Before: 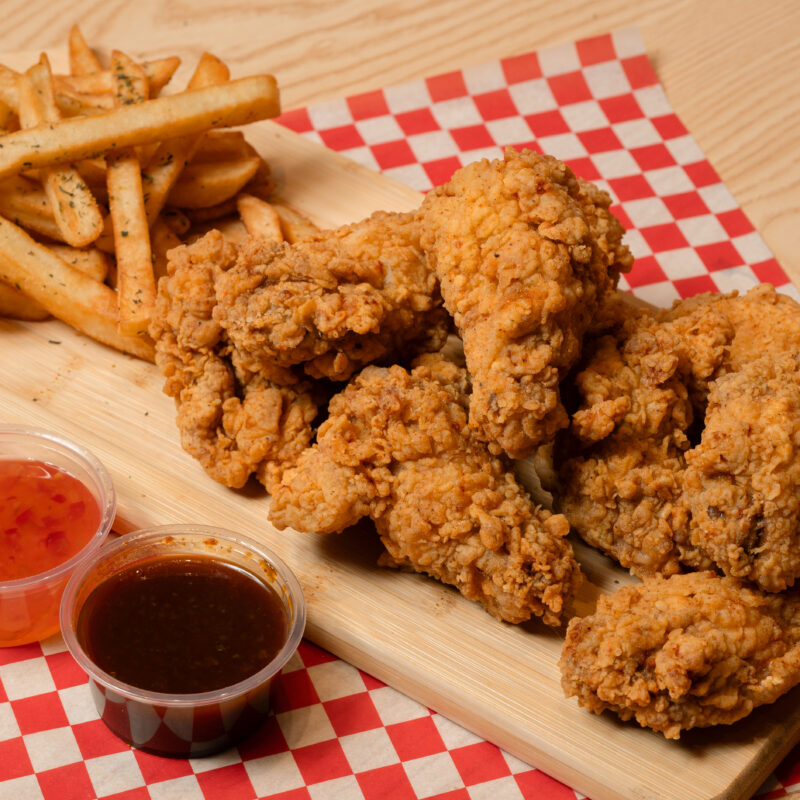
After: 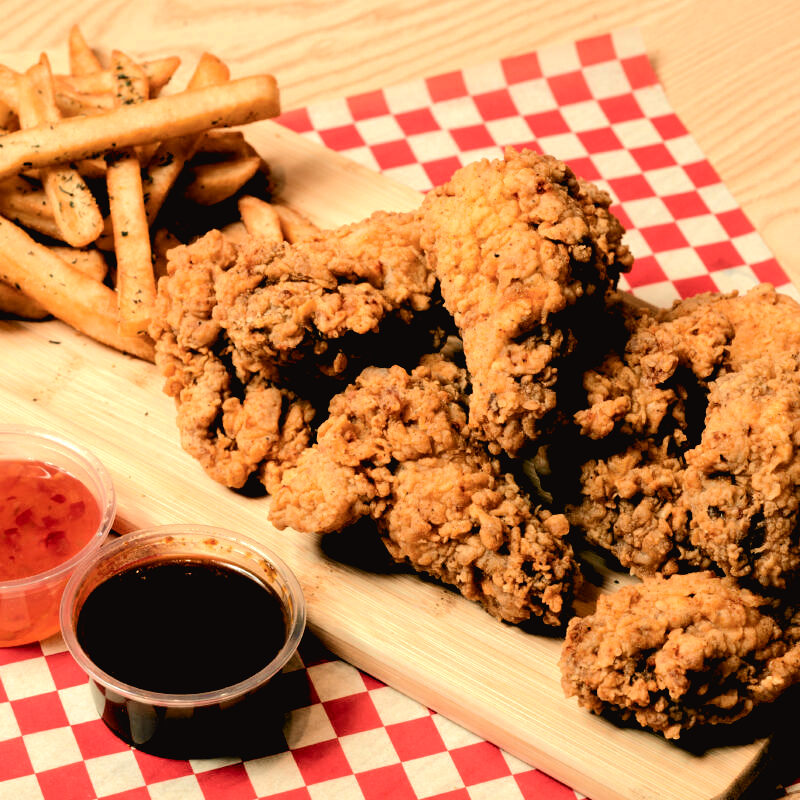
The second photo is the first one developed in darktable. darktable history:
rgb levels: levels [[0.034, 0.472, 0.904], [0, 0.5, 1], [0, 0.5, 1]]
tone equalizer: -8 EV -0.417 EV, -7 EV -0.389 EV, -6 EV -0.333 EV, -5 EV -0.222 EV, -3 EV 0.222 EV, -2 EV 0.333 EV, -1 EV 0.389 EV, +0 EV 0.417 EV, edges refinement/feathering 500, mask exposure compensation -1.57 EV, preserve details no
tone curve: curves: ch0 [(0, 0.024) (0.049, 0.038) (0.176, 0.162) (0.33, 0.331) (0.432, 0.475) (0.601, 0.665) (0.843, 0.876) (1, 1)]; ch1 [(0, 0) (0.339, 0.358) (0.445, 0.439) (0.476, 0.47) (0.504, 0.504) (0.53, 0.511) (0.557, 0.558) (0.627, 0.635) (0.728, 0.746) (1, 1)]; ch2 [(0, 0) (0.327, 0.324) (0.417, 0.44) (0.46, 0.453) (0.502, 0.504) (0.526, 0.52) (0.54, 0.564) (0.606, 0.626) (0.76, 0.75) (1, 1)], color space Lab, independent channels, preserve colors none
white balance: red 1.009, blue 0.985
